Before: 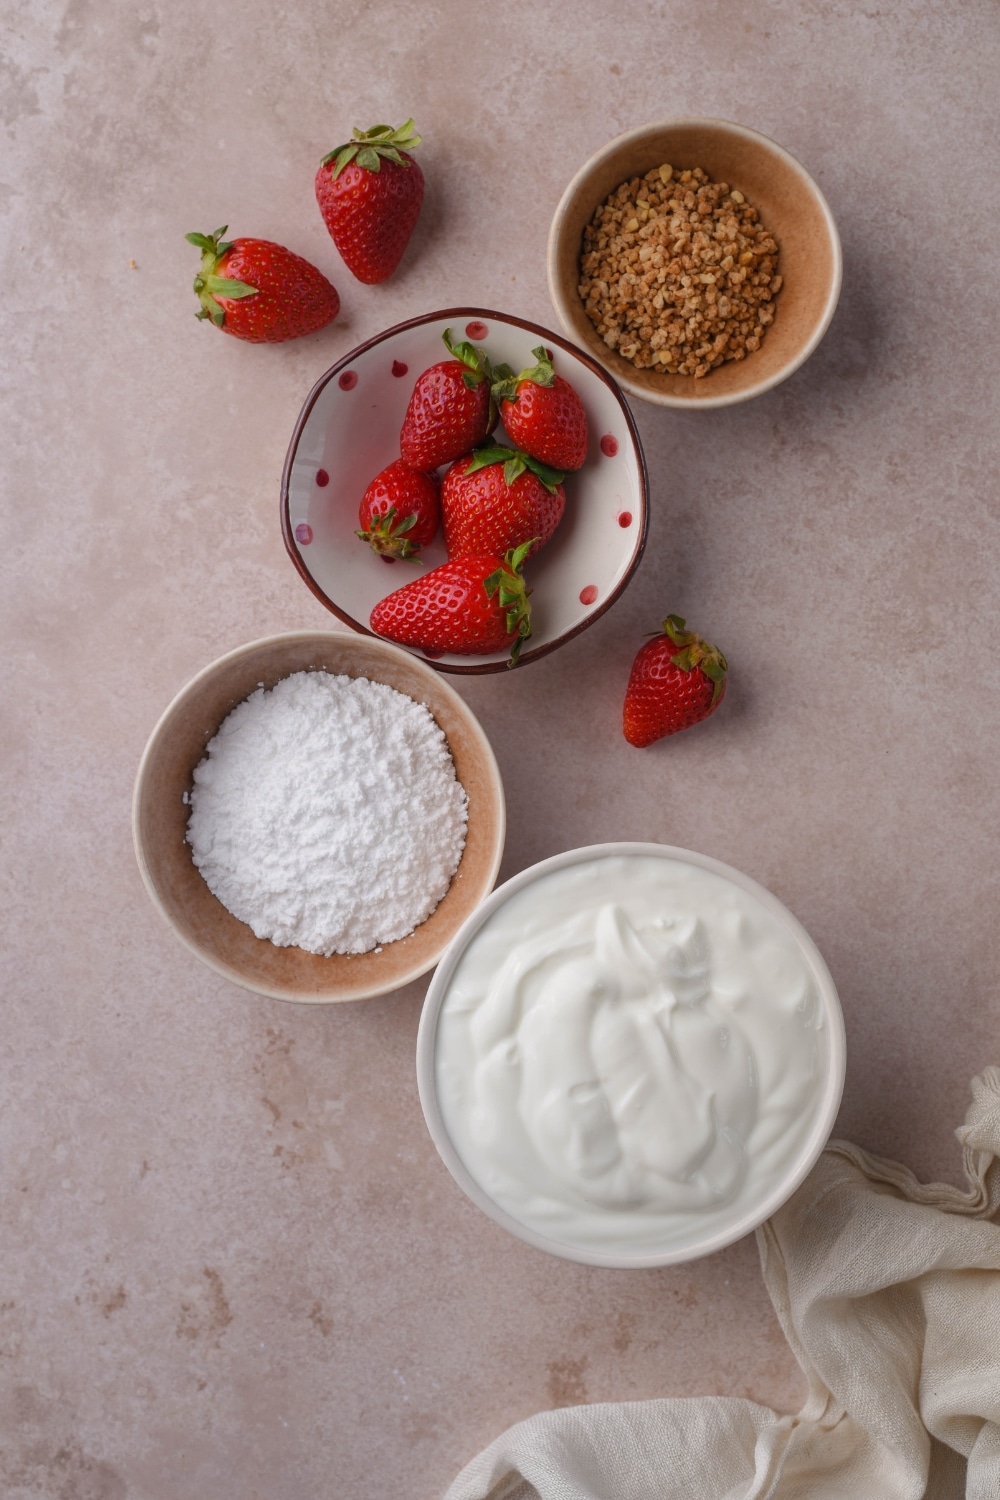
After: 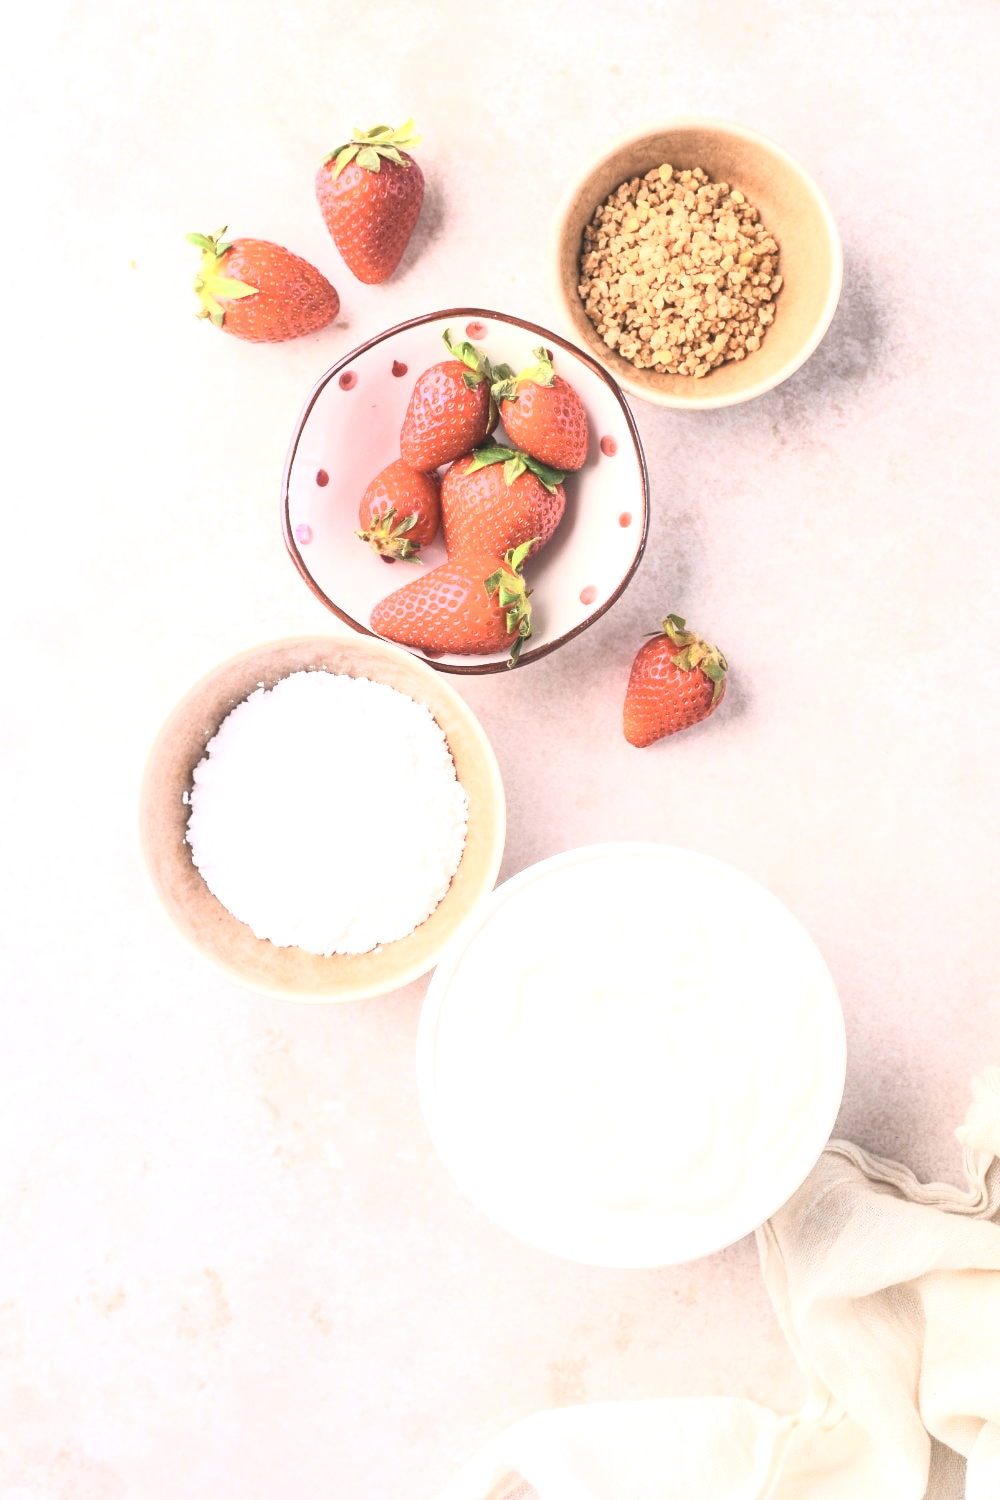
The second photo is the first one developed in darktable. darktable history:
exposure: black level correction 0, exposure 1.687 EV, compensate highlight preservation false
contrast brightness saturation: contrast 0.417, brightness 0.547, saturation -0.187
